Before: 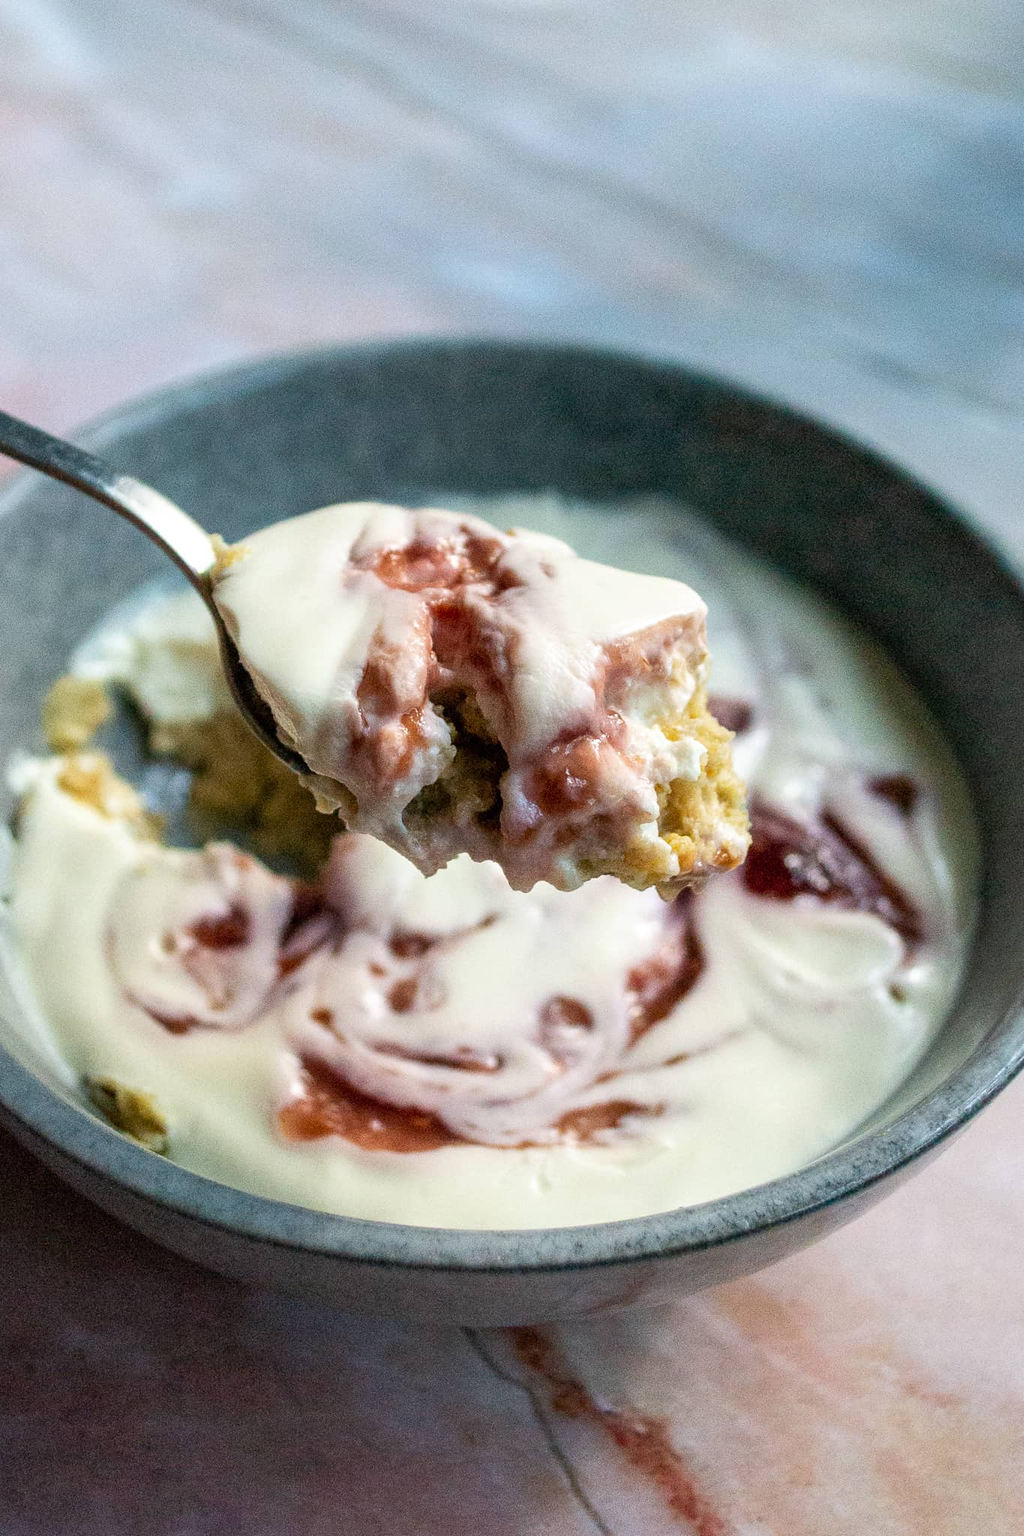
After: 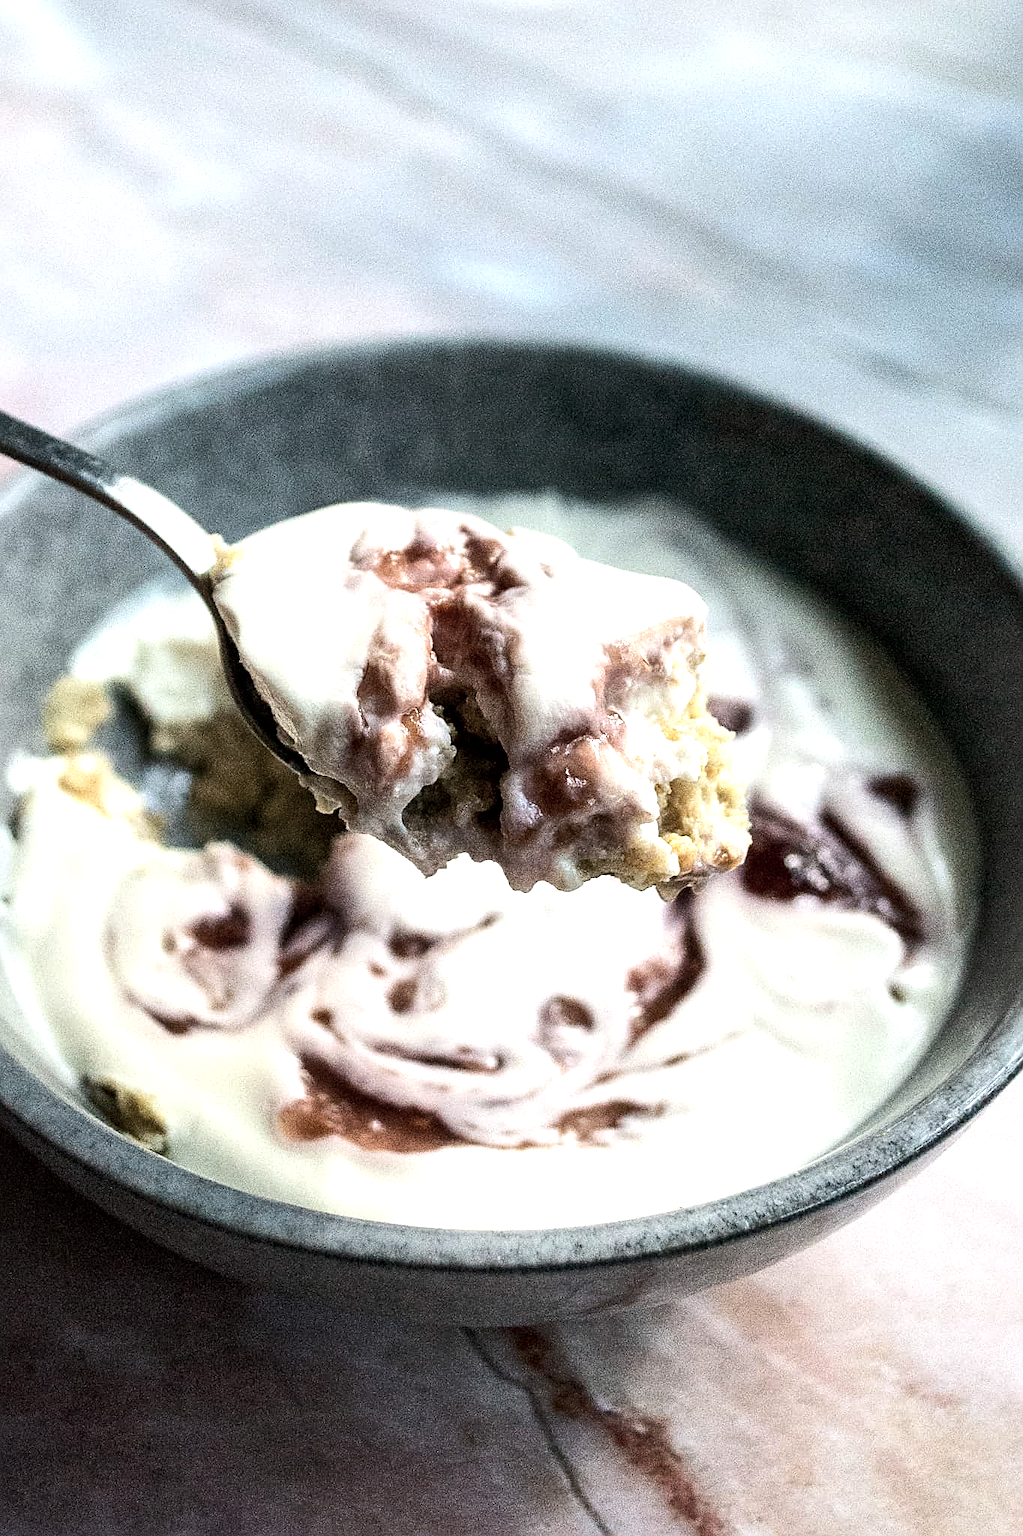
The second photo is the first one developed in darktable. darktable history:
sharpen: on, module defaults
tone equalizer: -8 EV -0.765 EV, -7 EV -0.72 EV, -6 EV -0.579 EV, -5 EV -0.396 EV, -3 EV 0.393 EV, -2 EV 0.6 EV, -1 EV 0.686 EV, +0 EV 0.762 EV, edges refinement/feathering 500, mask exposure compensation -1.57 EV, preserve details no
contrast brightness saturation: contrast 0.103, saturation -0.378
local contrast: mode bilateral grid, contrast 21, coarseness 50, detail 120%, midtone range 0.2
